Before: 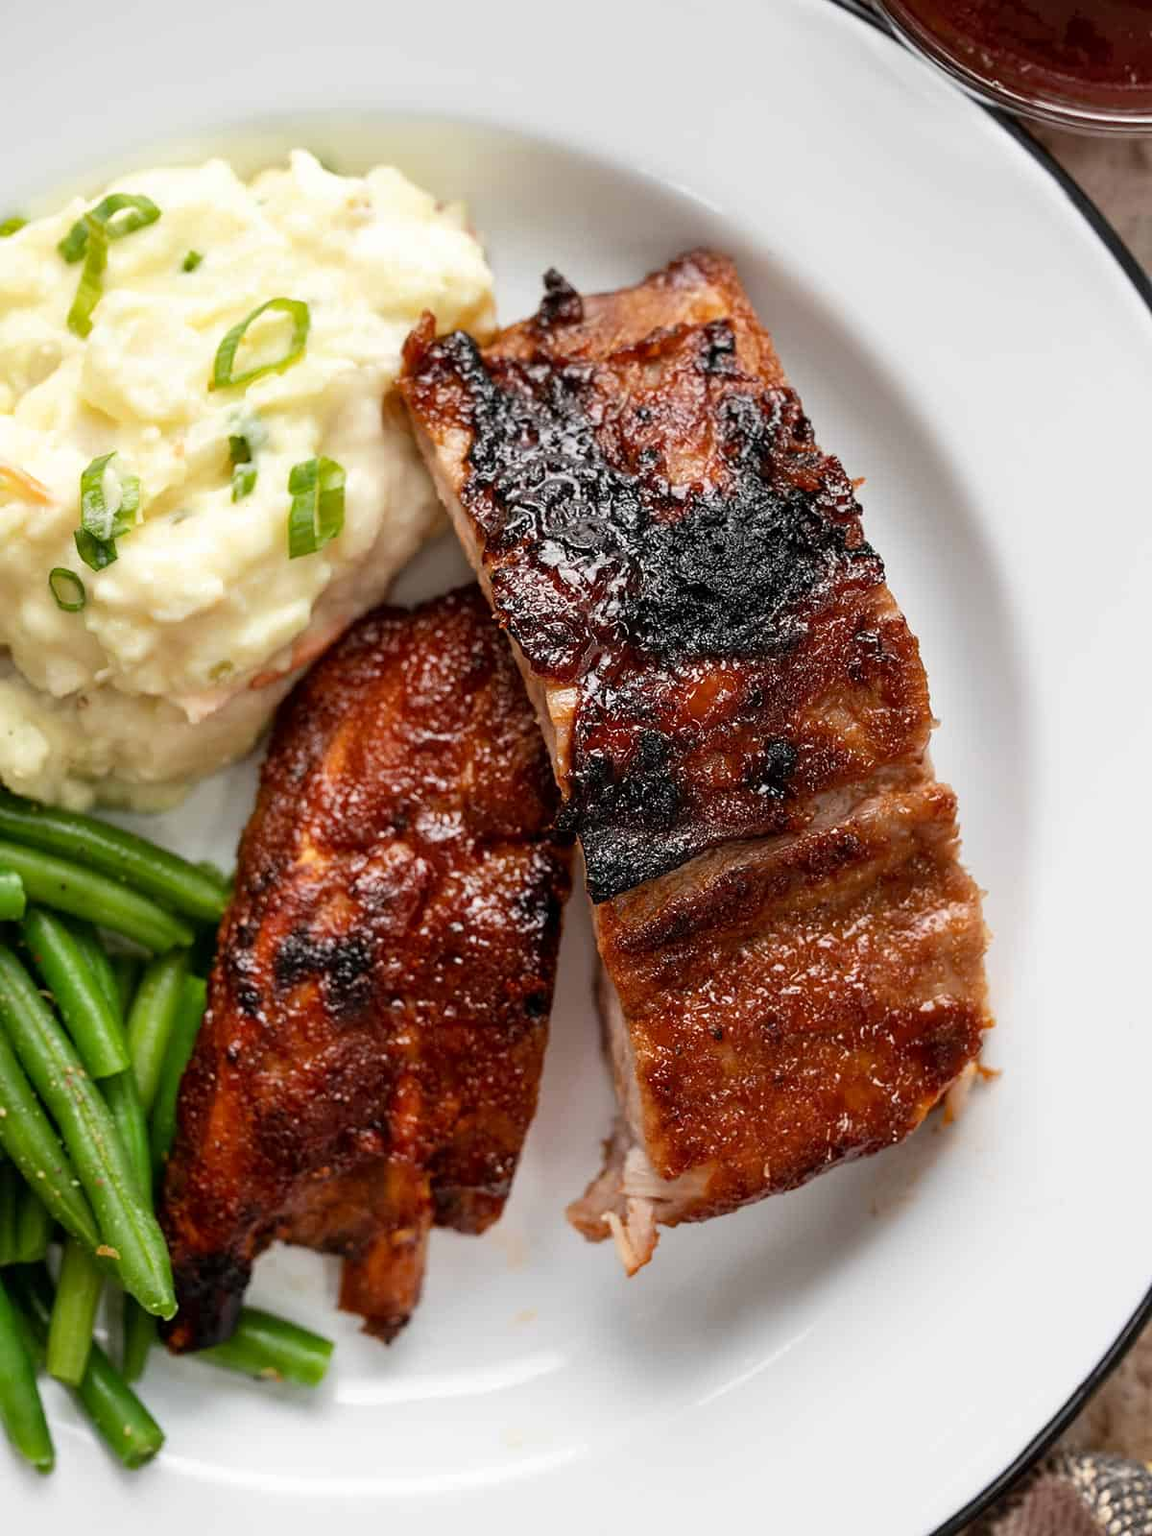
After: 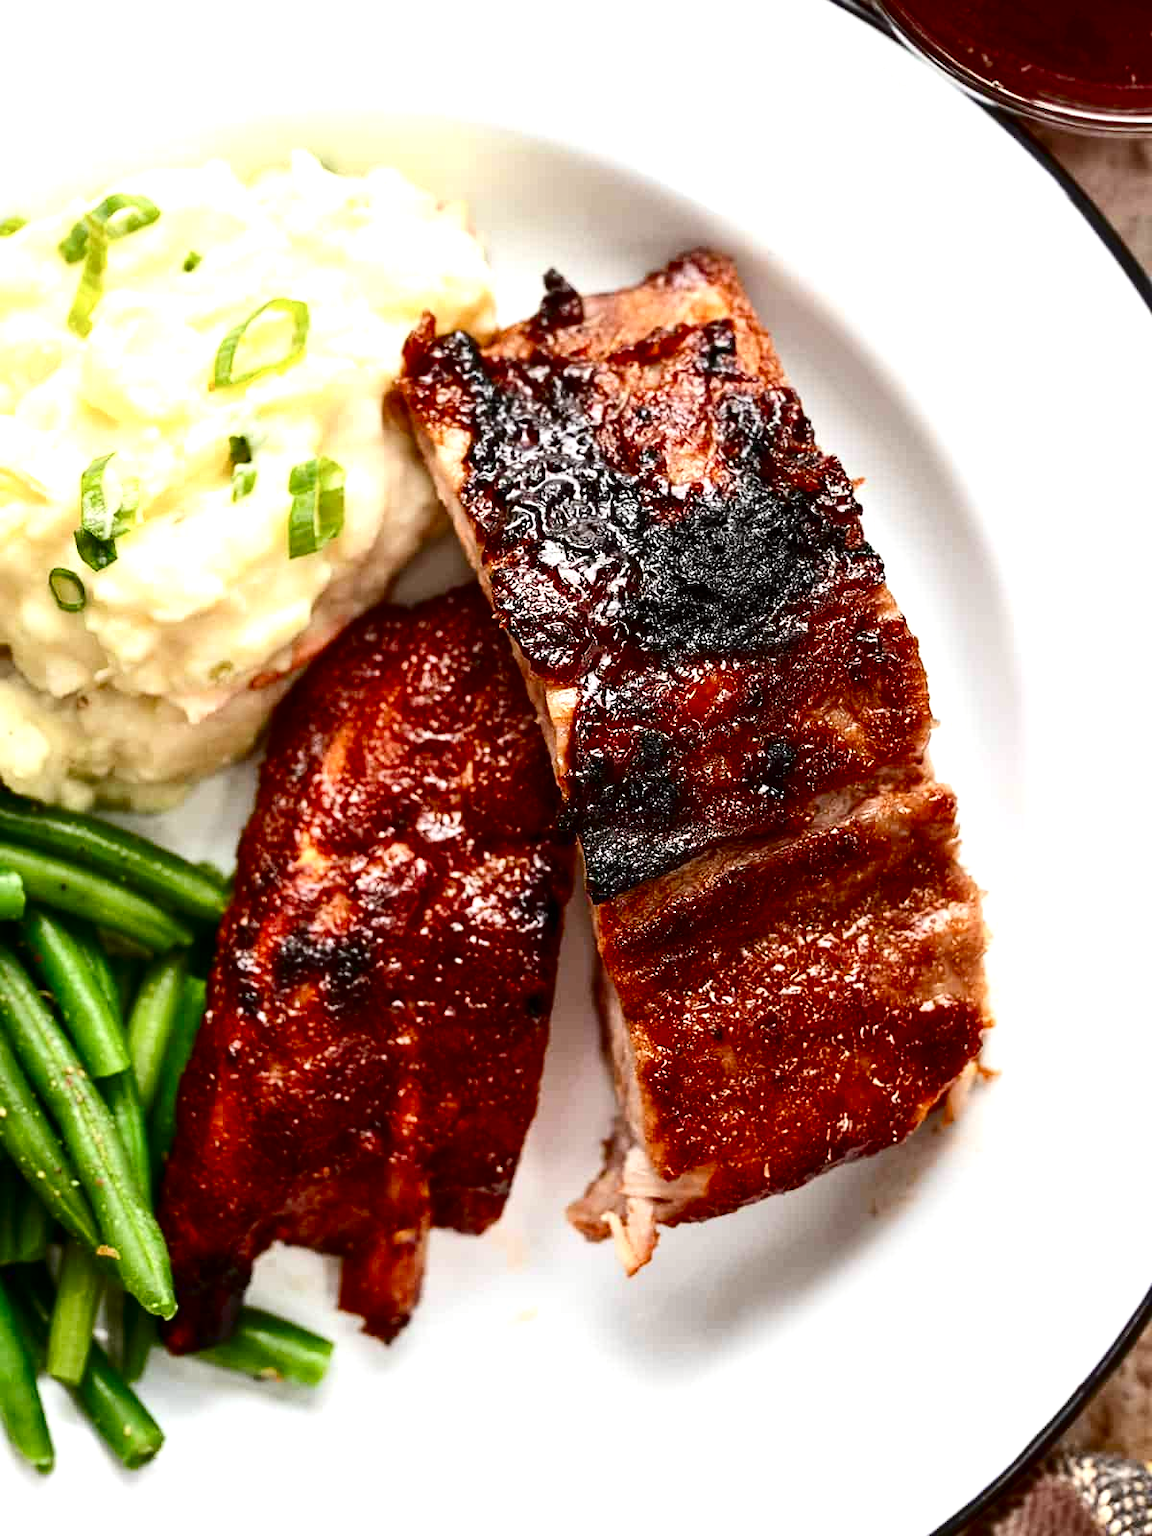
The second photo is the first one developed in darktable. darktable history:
exposure: black level correction 0, exposure 0.701 EV, compensate exposure bias true, compensate highlight preservation false
contrast brightness saturation: contrast 0.241, brightness -0.221, saturation 0.14
shadows and highlights: shadows 25.48, highlights -23.37
color balance rgb: power › luminance 1.125%, power › chroma 0.411%, power › hue 32.31°, global offset › luminance 0.274%, perceptual saturation grading › global saturation 0.004%, perceptual saturation grading › highlights -19.865%, perceptual saturation grading › shadows 19.664%, global vibrance 20%
